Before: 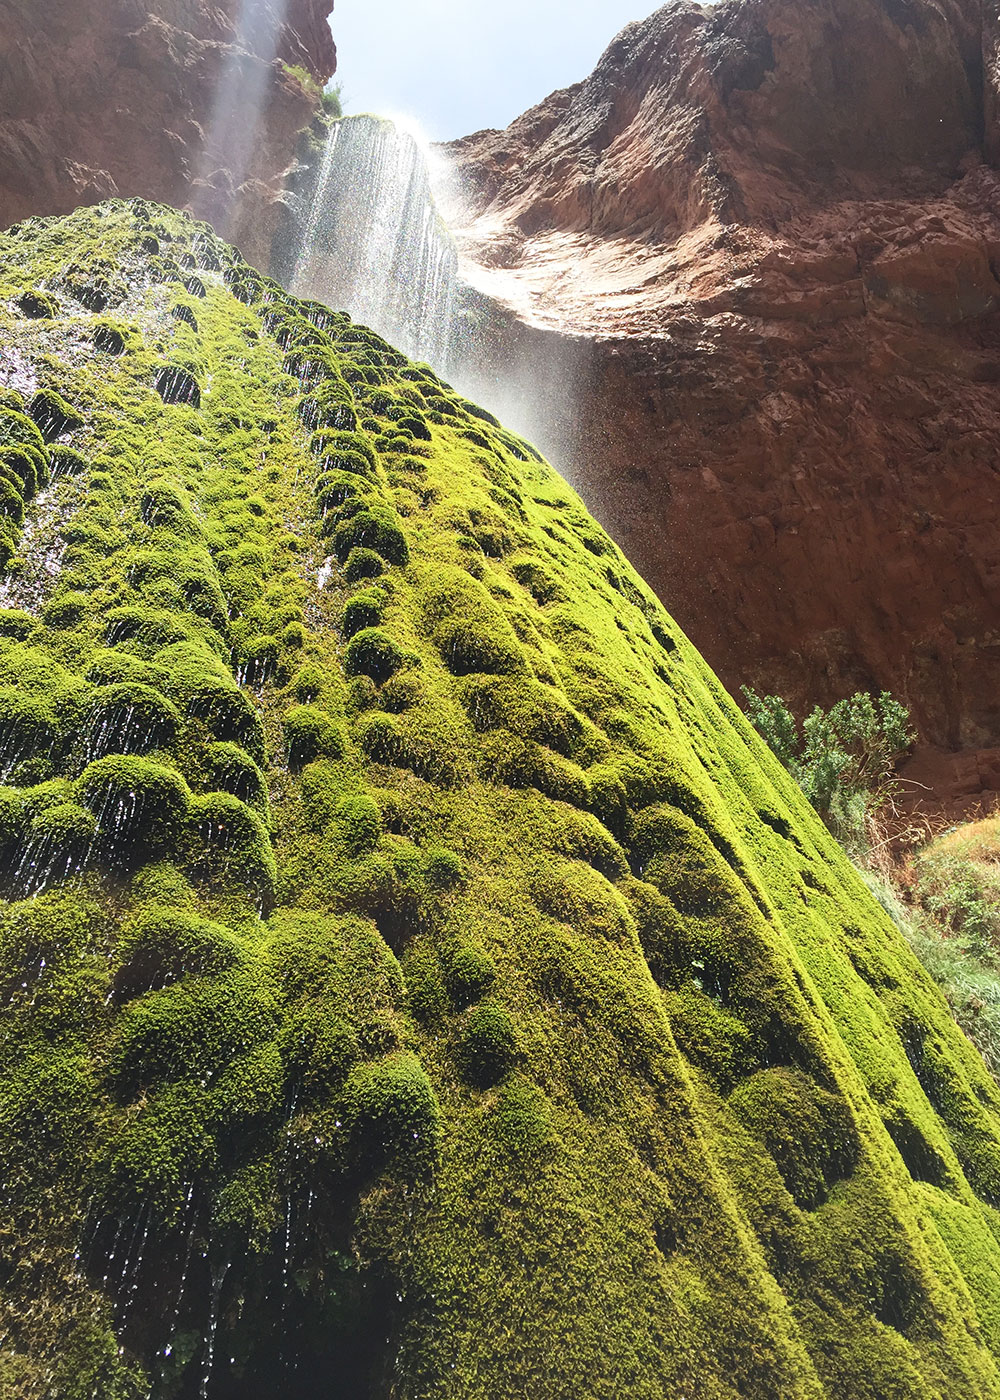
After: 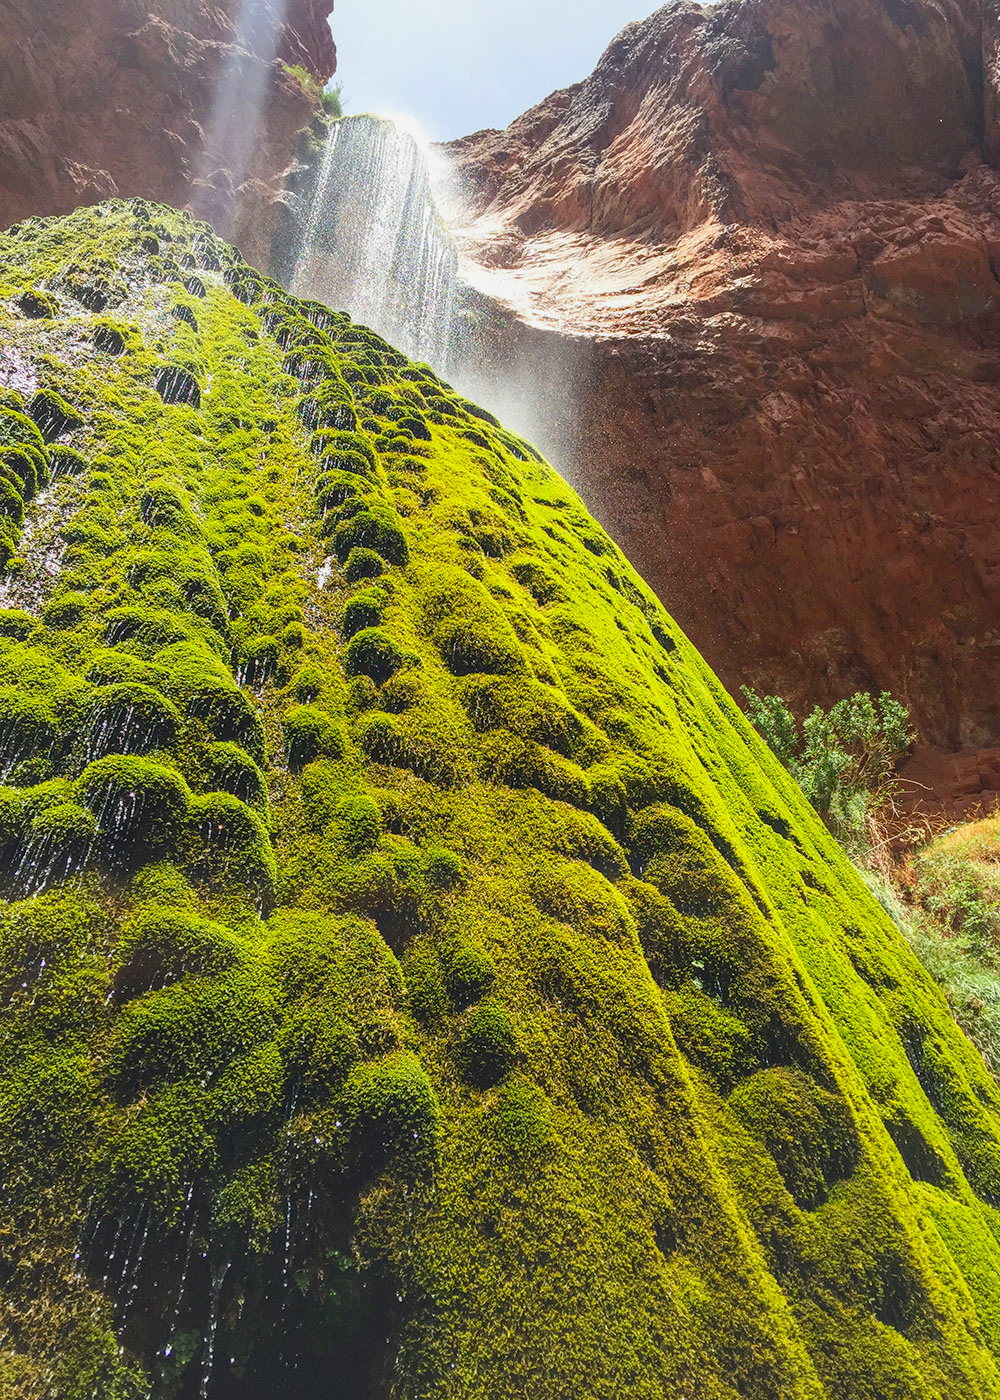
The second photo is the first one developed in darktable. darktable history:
color balance rgb: global offset › luminance -0.505%, perceptual saturation grading › global saturation 31.084%, contrast -10.622%
tone equalizer: on, module defaults
exposure: black level correction -0.004, exposure 0.052 EV, compensate highlight preservation false
local contrast: on, module defaults
